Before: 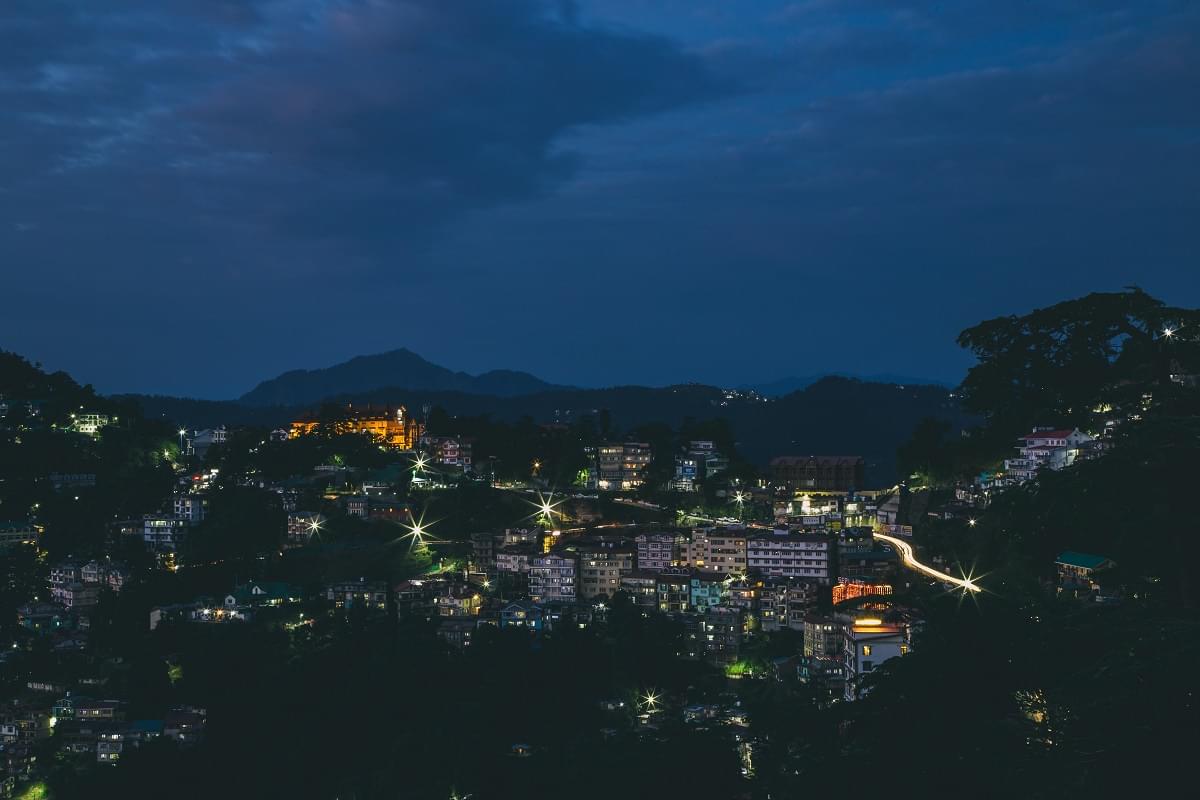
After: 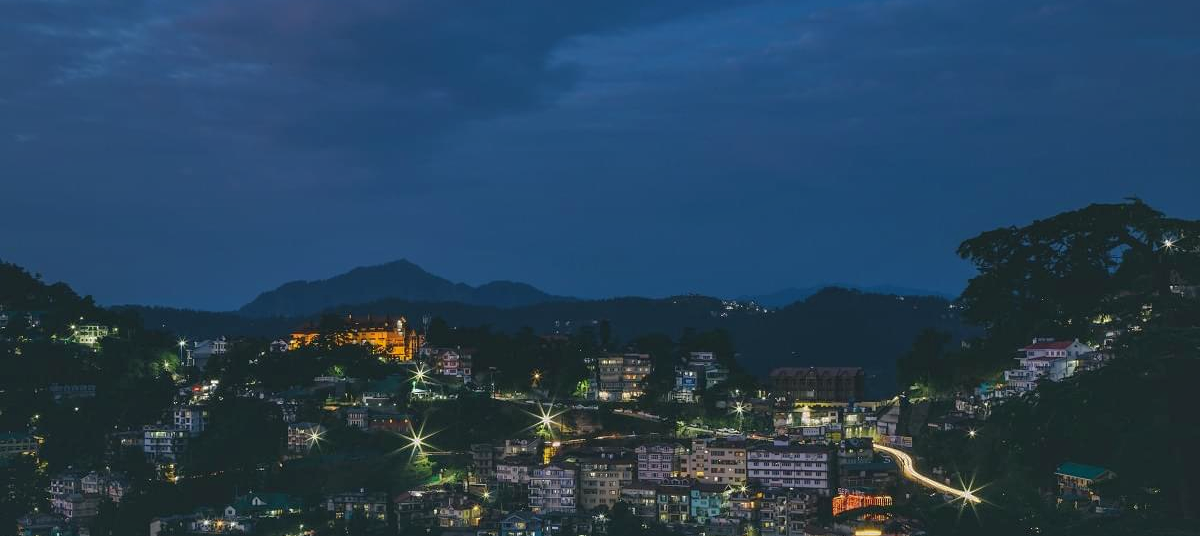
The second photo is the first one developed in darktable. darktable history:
exposure: compensate exposure bias true, compensate highlight preservation false
shadows and highlights: shadows 39.22, highlights -59.81
crop: top 11.166%, bottom 21.805%
